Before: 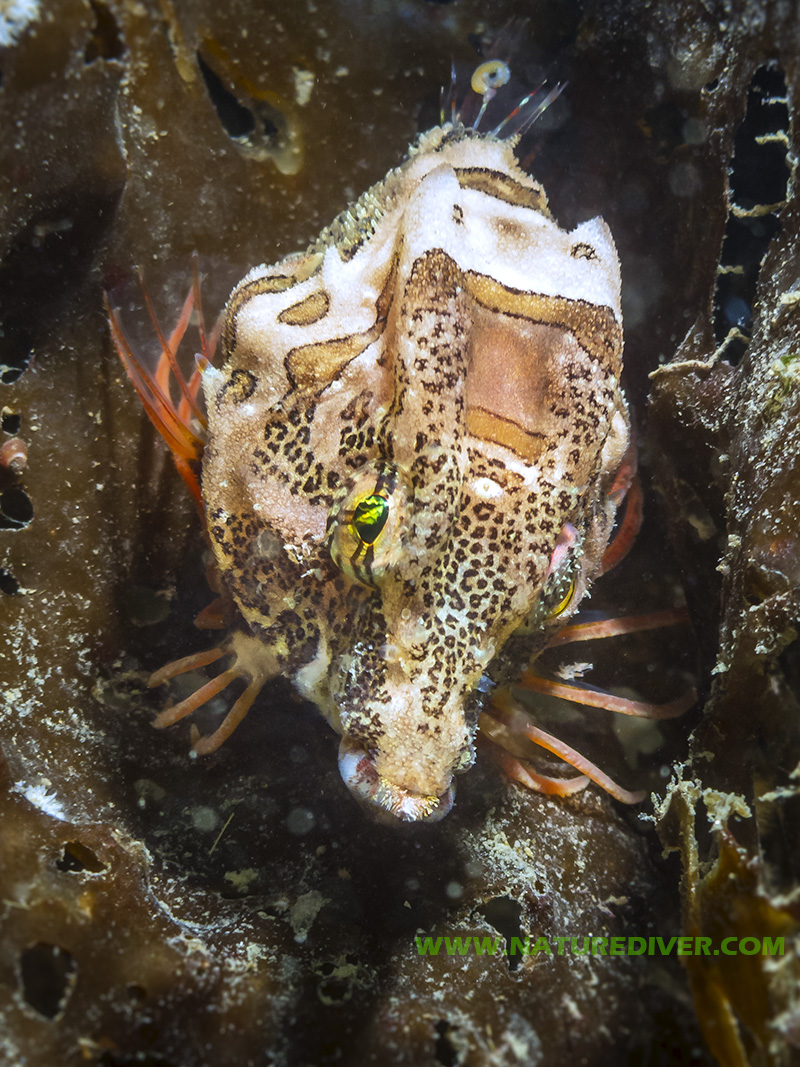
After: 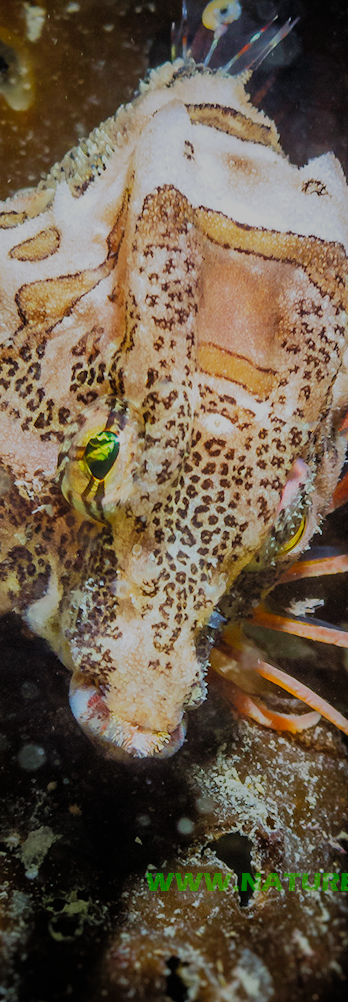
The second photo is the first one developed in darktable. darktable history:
shadows and highlights: shadows 39.45, highlights -60
crop: left 33.631%, top 6.001%, right 22.769%
filmic rgb: black relative exposure -7.65 EV, white relative exposure 4.56 EV, hardness 3.61, preserve chrominance no, color science v4 (2020)
